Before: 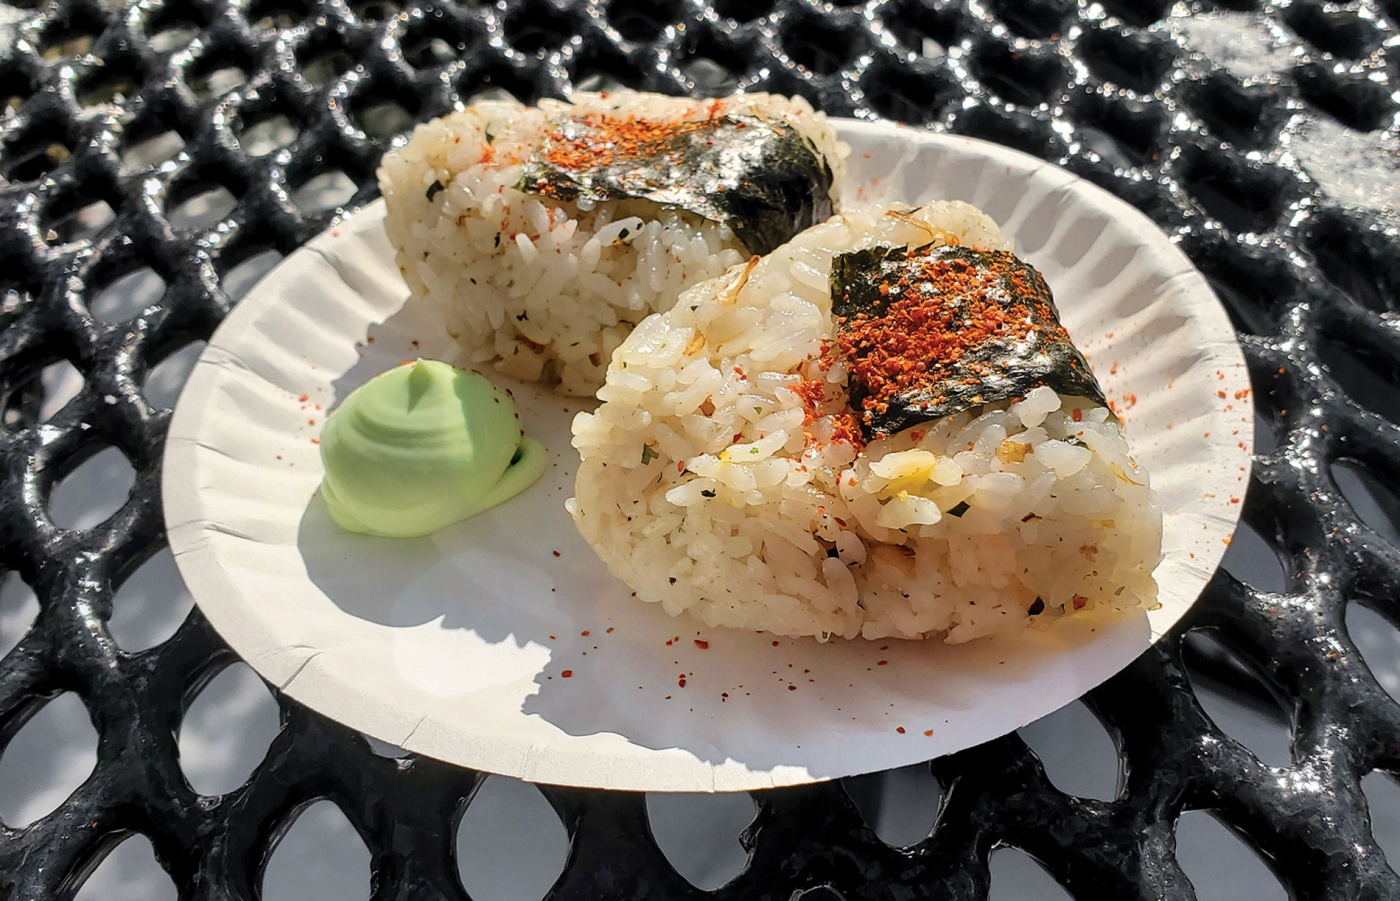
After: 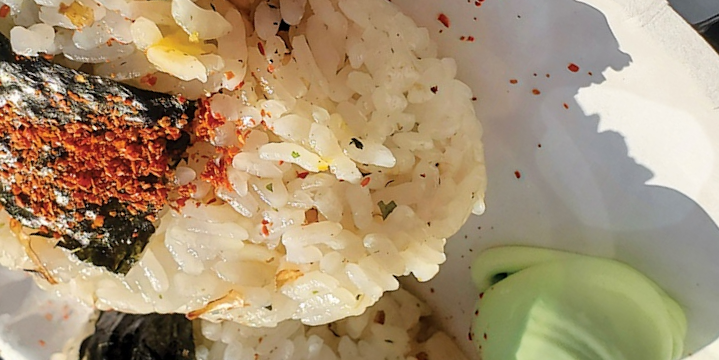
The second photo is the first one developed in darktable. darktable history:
crop and rotate: angle 147.4°, left 9.111%, top 15.626%, right 4.534%, bottom 17.097%
